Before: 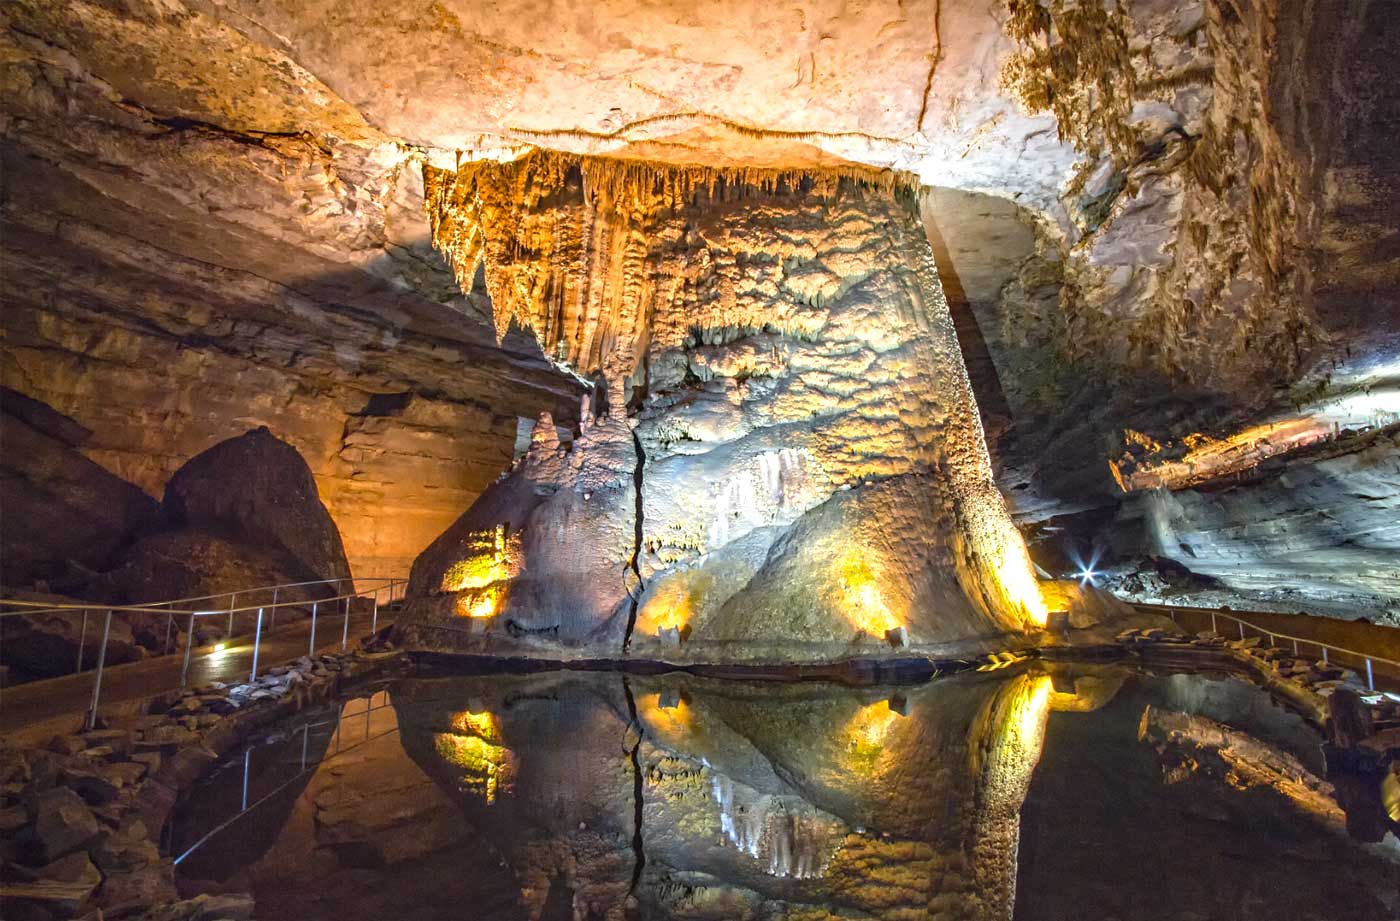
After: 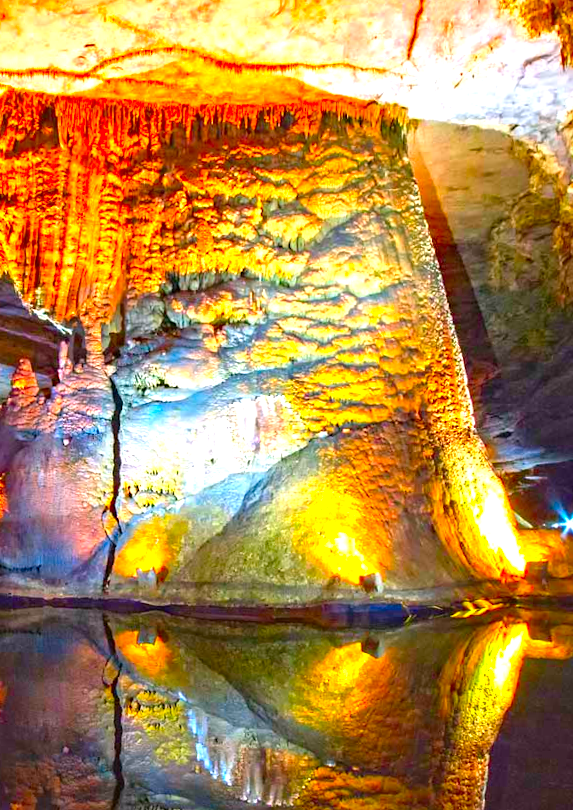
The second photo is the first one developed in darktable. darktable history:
exposure: black level correction 0.001, exposure 0.5 EV, compensate exposure bias true, compensate highlight preservation false
crop: left 33.452%, top 6.025%, right 23.155%
rotate and perspective: rotation 0.062°, lens shift (vertical) 0.115, lens shift (horizontal) -0.133, crop left 0.047, crop right 0.94, crop top 0.061, crop bottom 0.94
color correction: highlights a* 1.59, highlights b* -1.7, saturation 2.48
